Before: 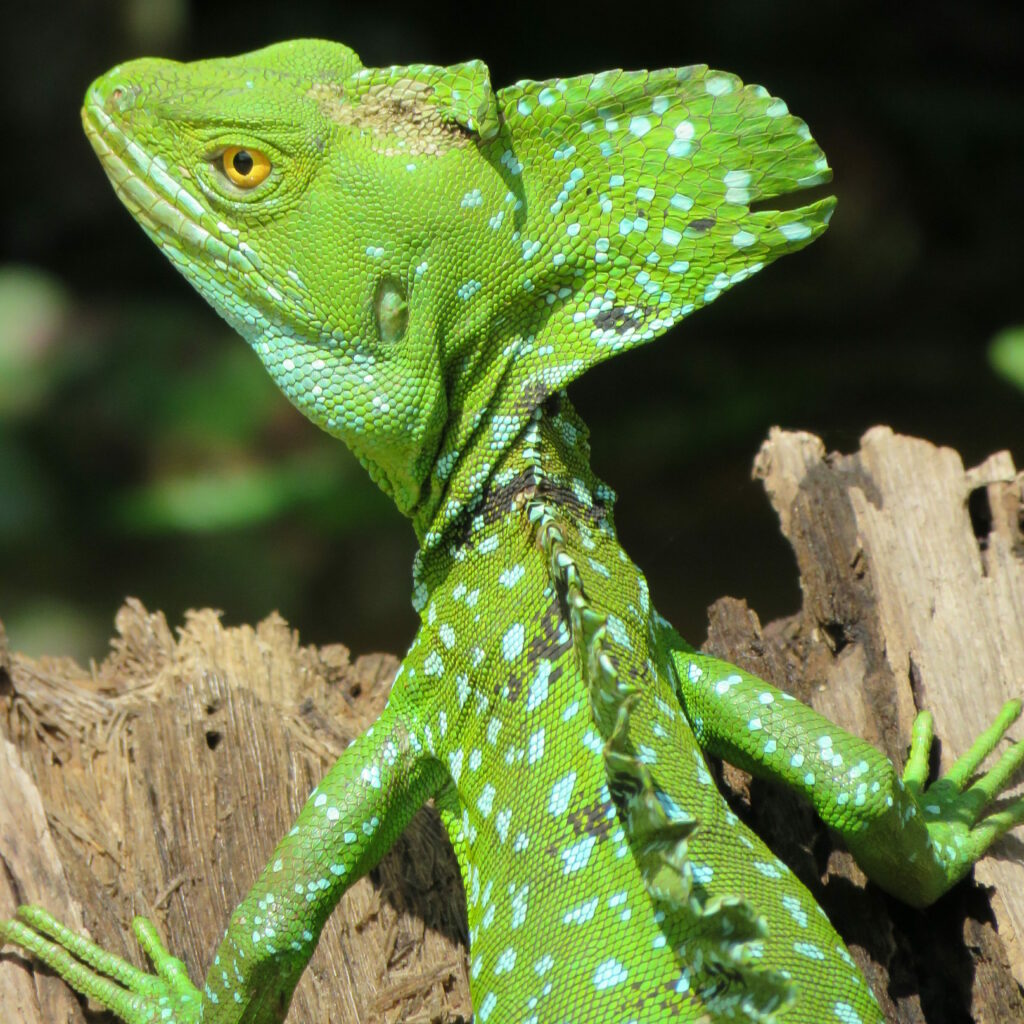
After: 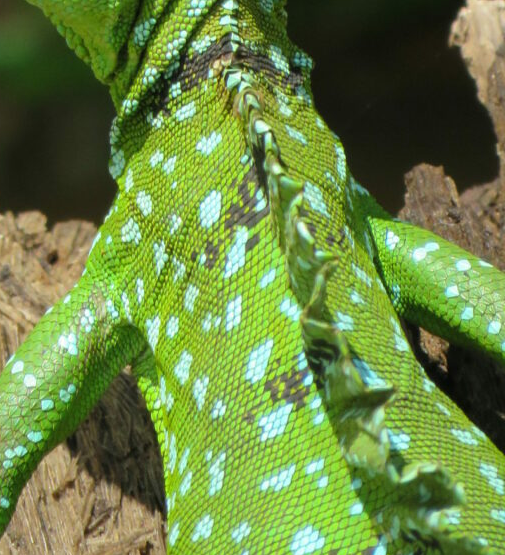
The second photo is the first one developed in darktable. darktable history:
crop: left 29.649%, top 42.295%, right 21.034%, bottom 3.468%
